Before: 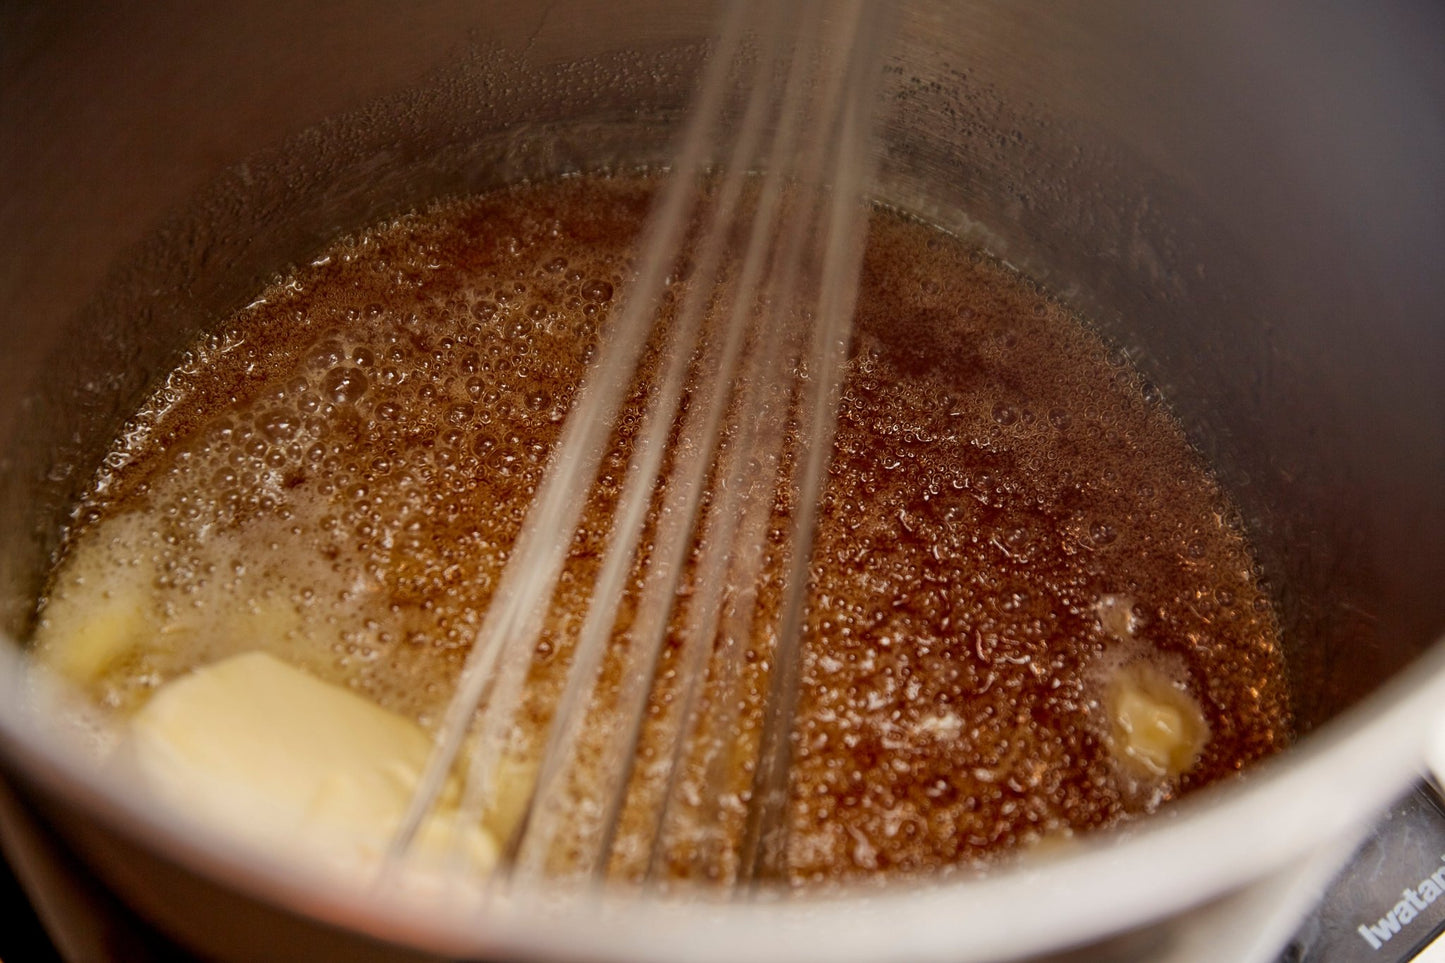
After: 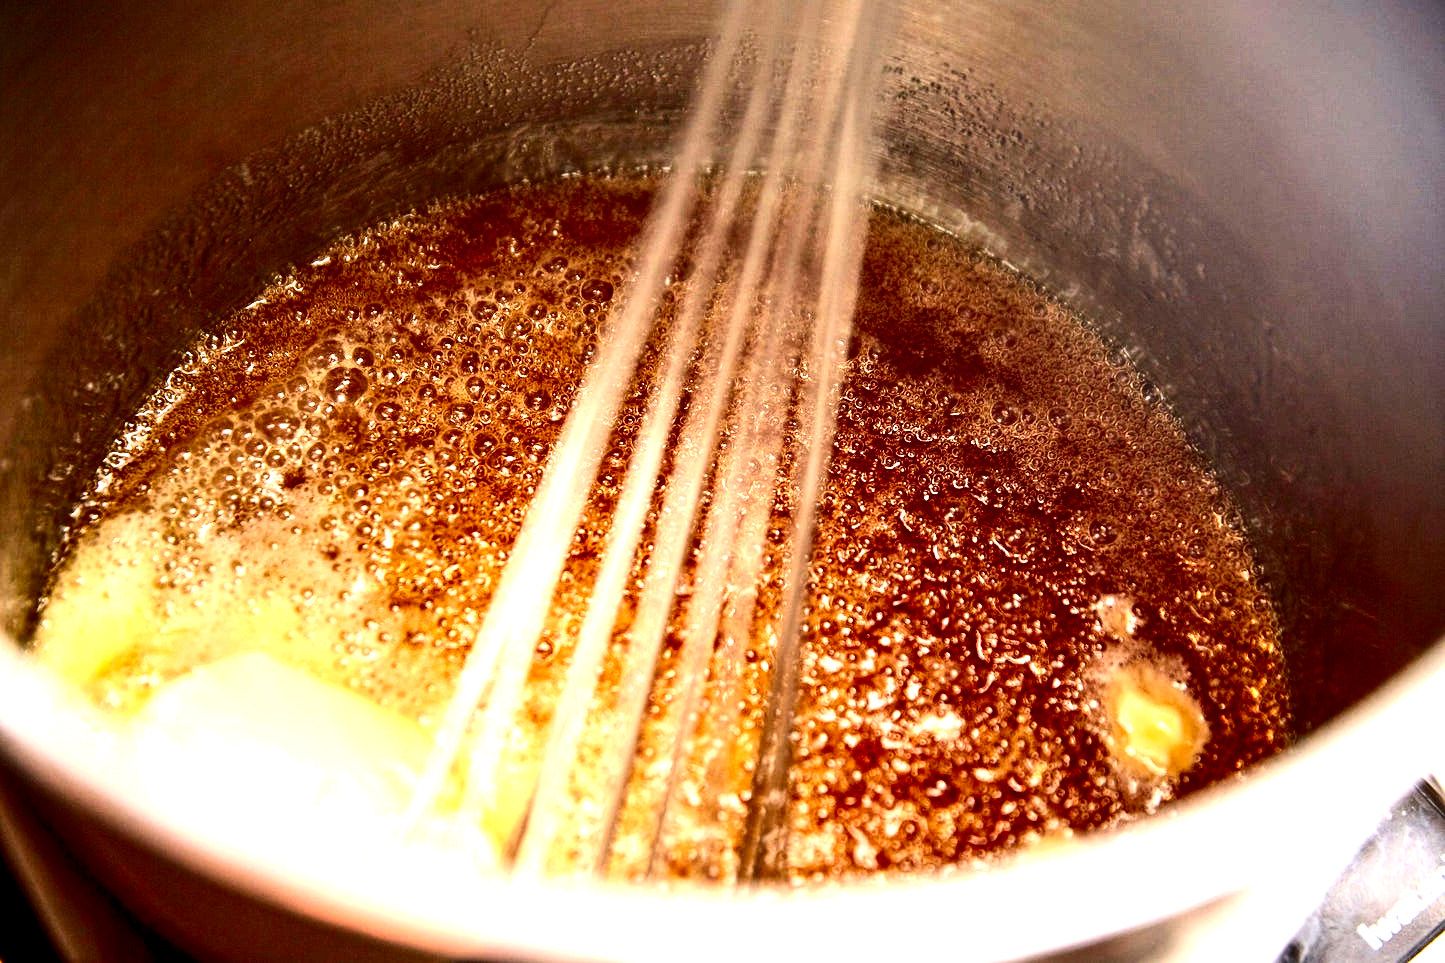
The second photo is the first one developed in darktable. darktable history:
contrast brightness saturation: contrast 0.24, brightness -0.24, saturation 0.14
local contrast: highlights 100%, shadows 100%, detail 120%, midtone range 0.2
exposure: black level correction 0, exposure 2 EV, compensate highlight preservation false
